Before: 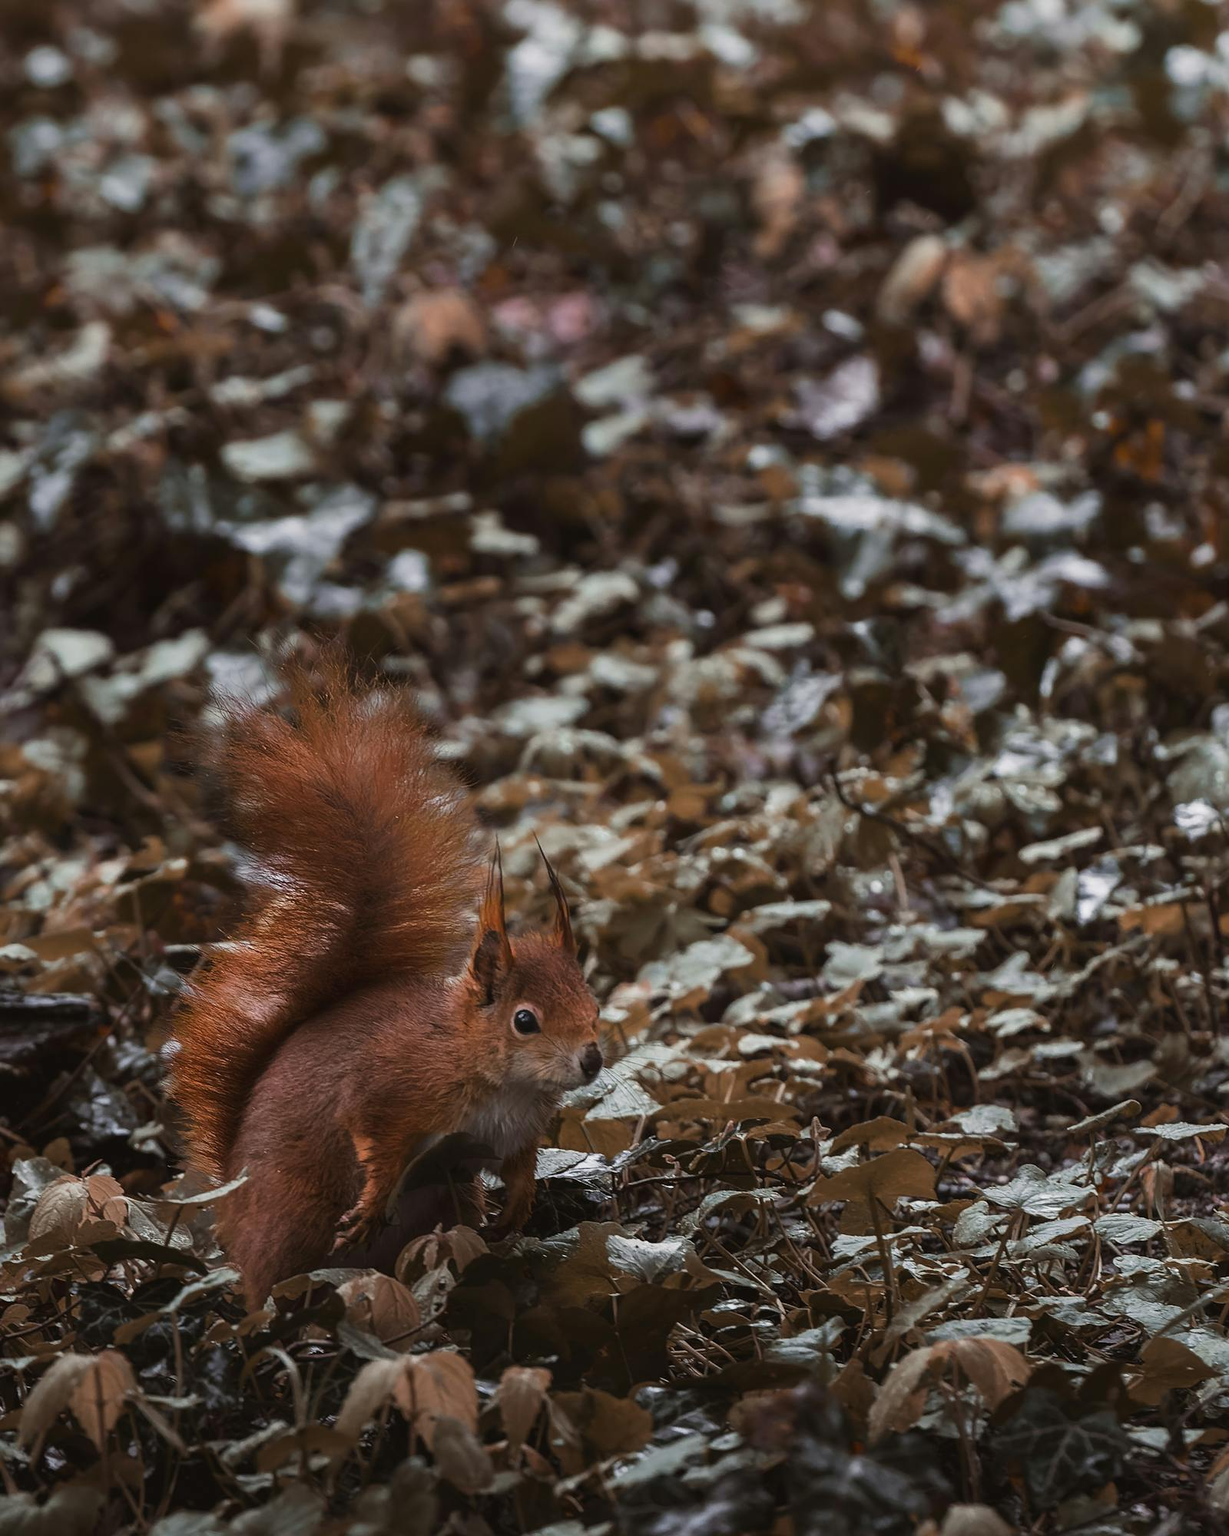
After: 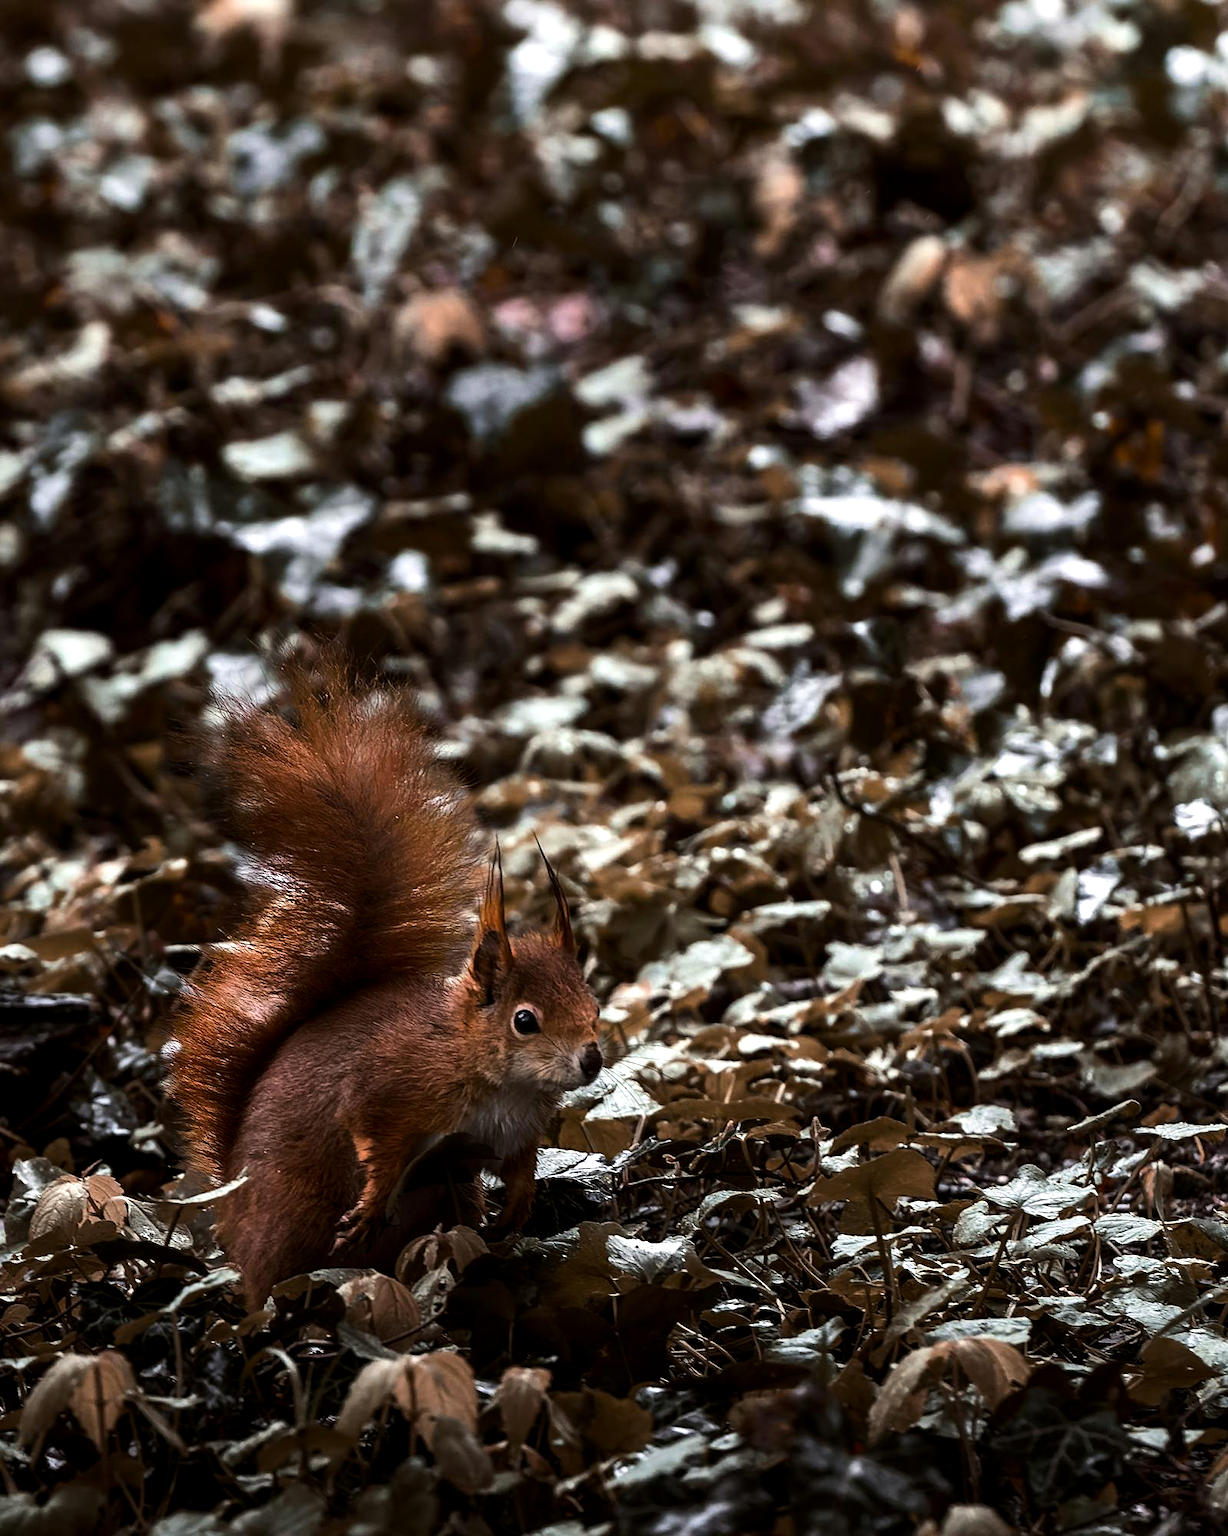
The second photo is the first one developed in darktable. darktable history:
tone equalizer: -8 EV -1.08 EV, -7 EV -1.01 EV, -6 EV -0.867 EV, -5 EV -0.578 EV, -3 EV 0.578 EV, -2 EV 0.867 EV, -1 EV 1.01 EV, +0 EV 1.08 EV, edges refinement/feathering 500, mask exposure compensation -1.57 EV, preserve details no
exposure: black level correction 0.007, exposure 0.093 EV, compensate highlight preservation false
